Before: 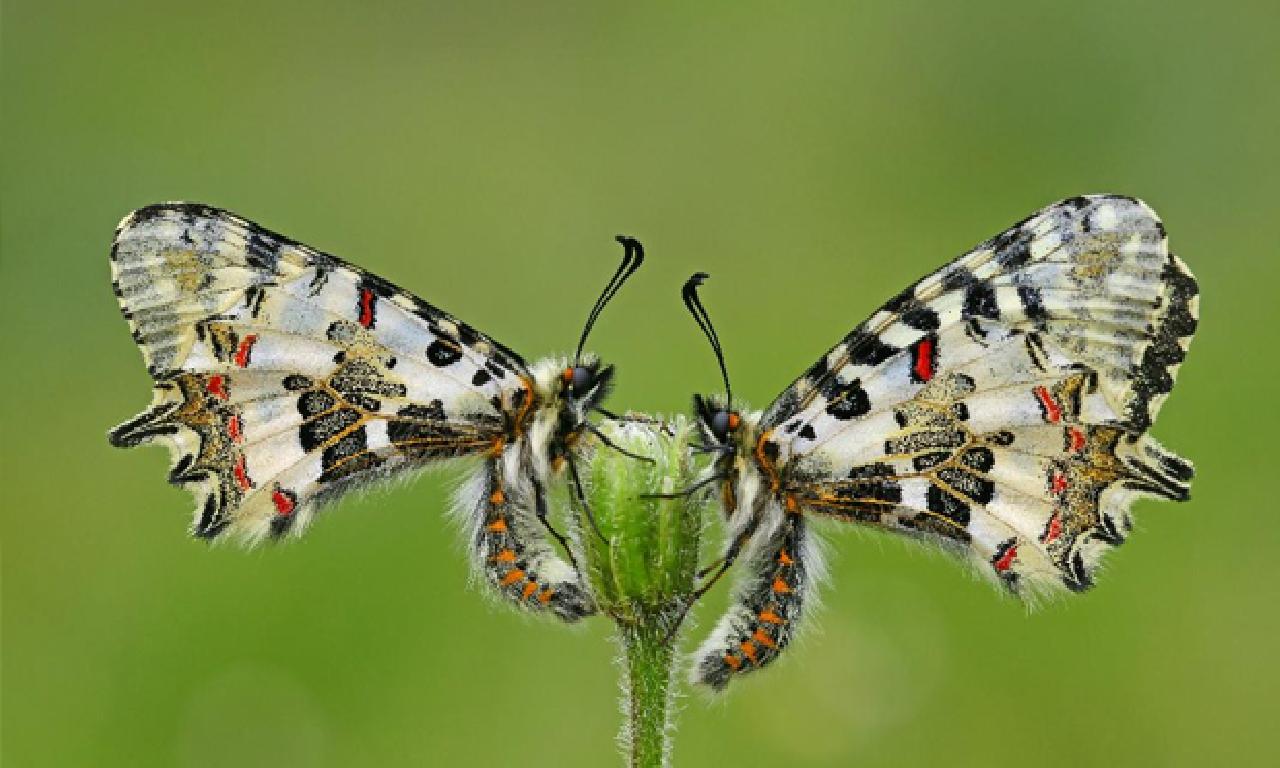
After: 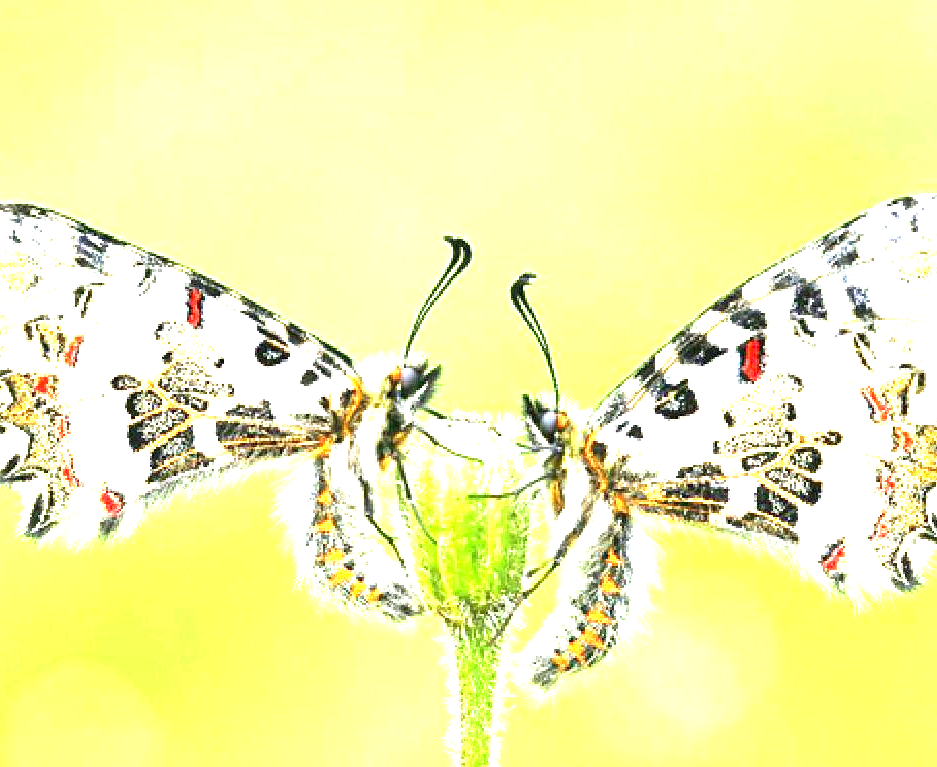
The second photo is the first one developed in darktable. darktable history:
crop: left 13.443%, right 13.31%
exposure: exposure 3 EV, compensate highlight preservation false
